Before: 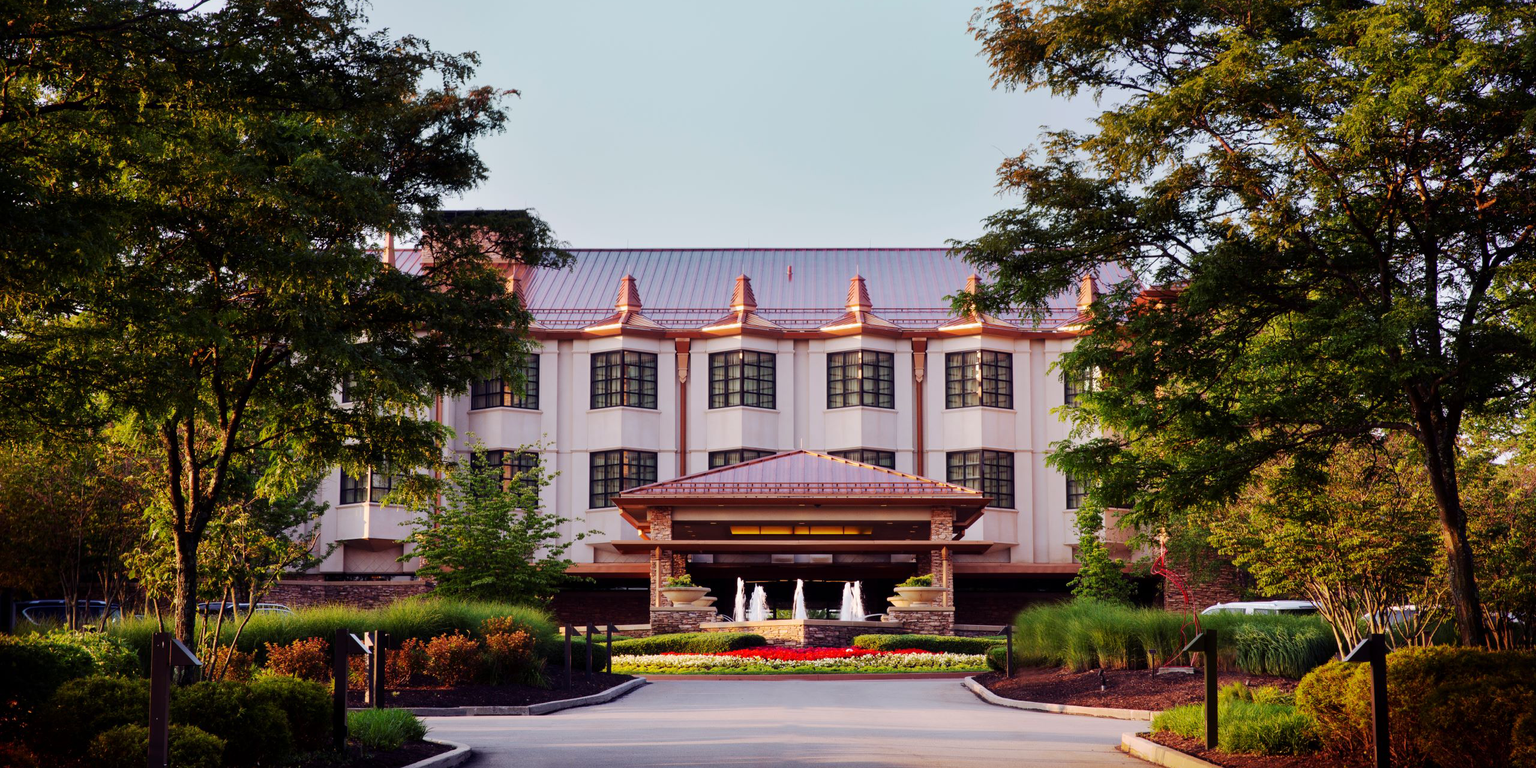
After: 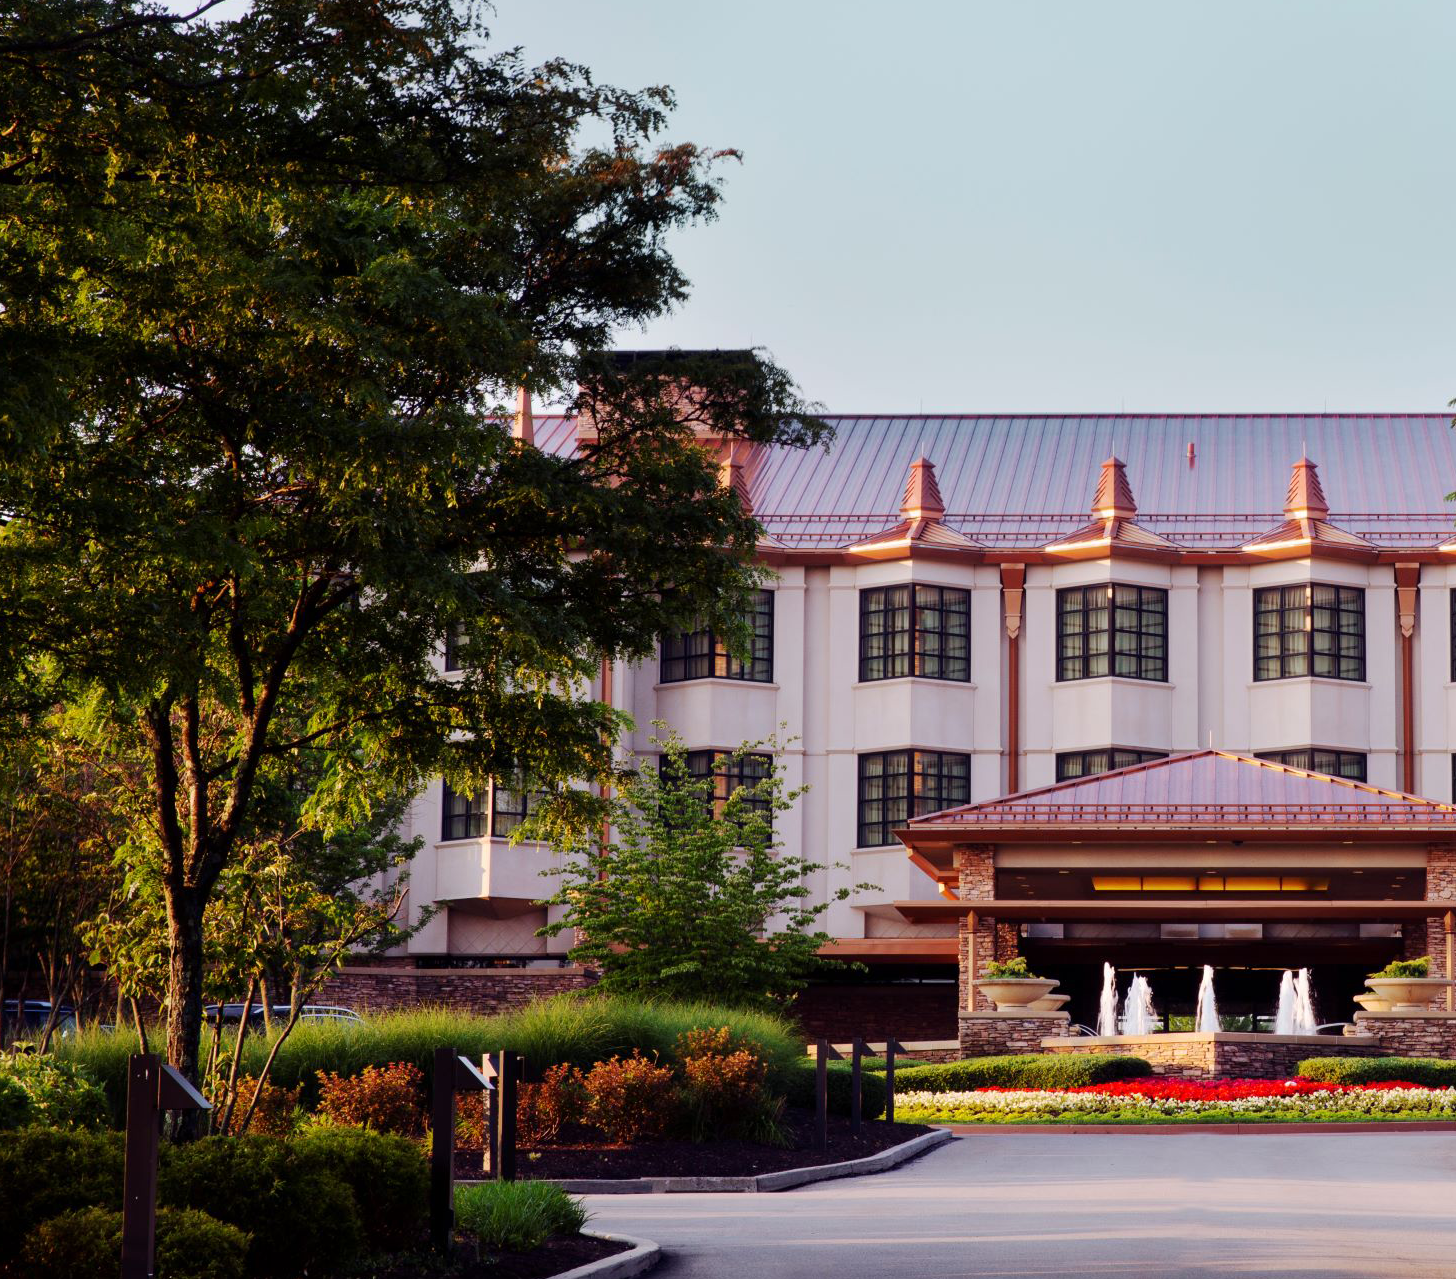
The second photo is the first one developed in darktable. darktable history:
crop: left 4.914%, right 38.172%
